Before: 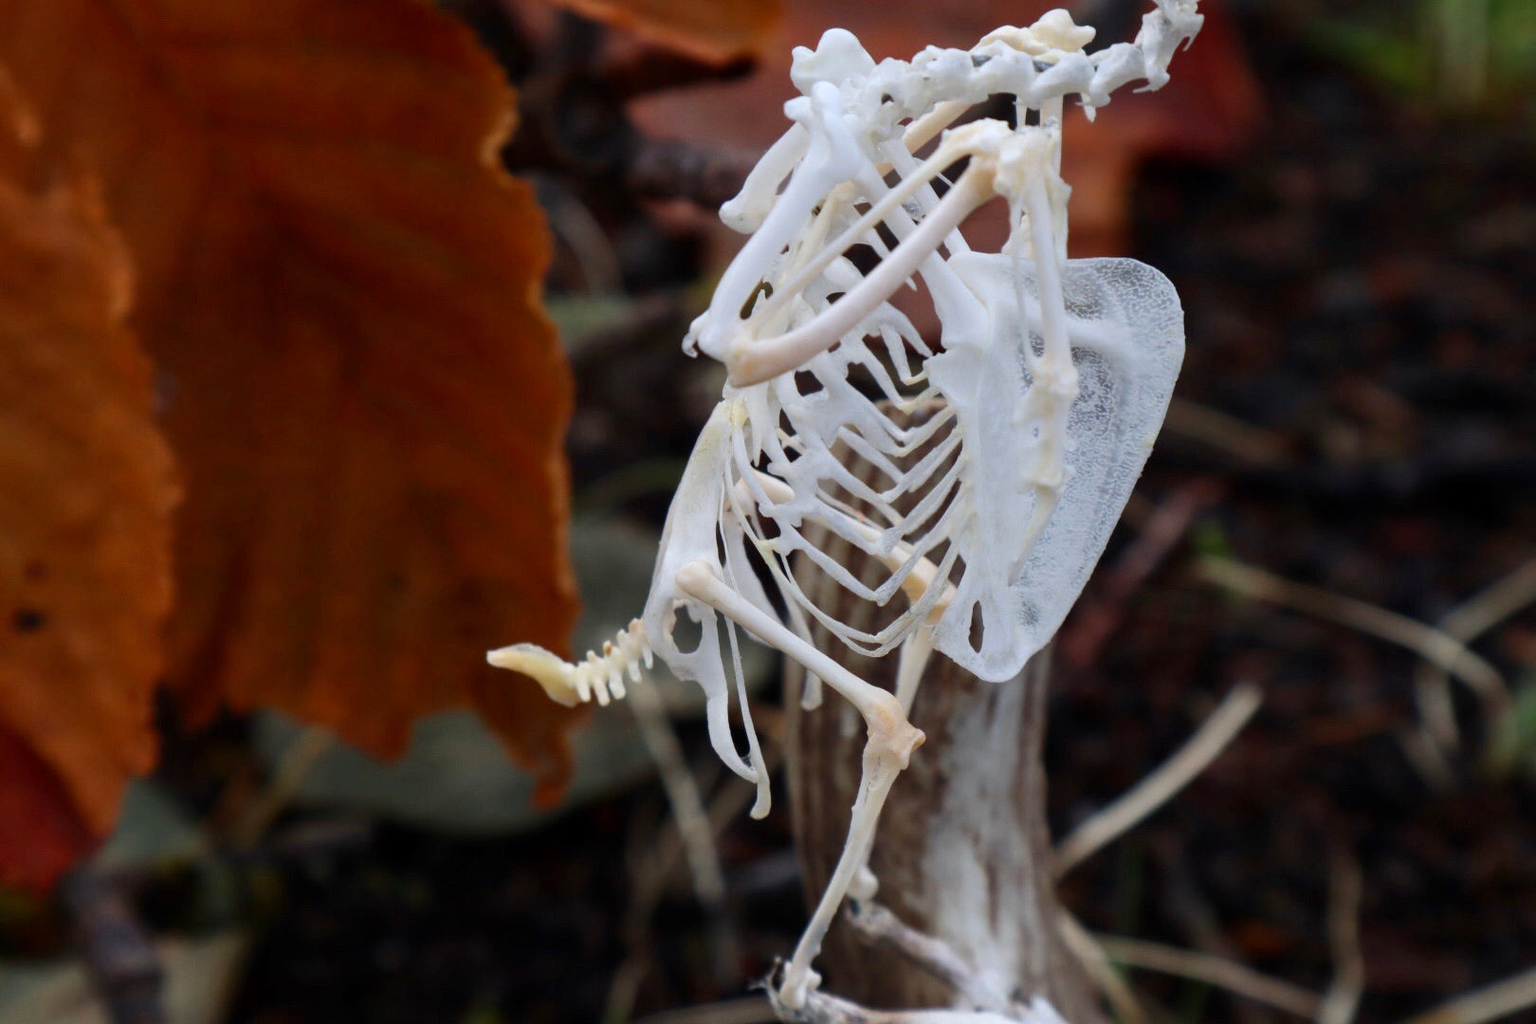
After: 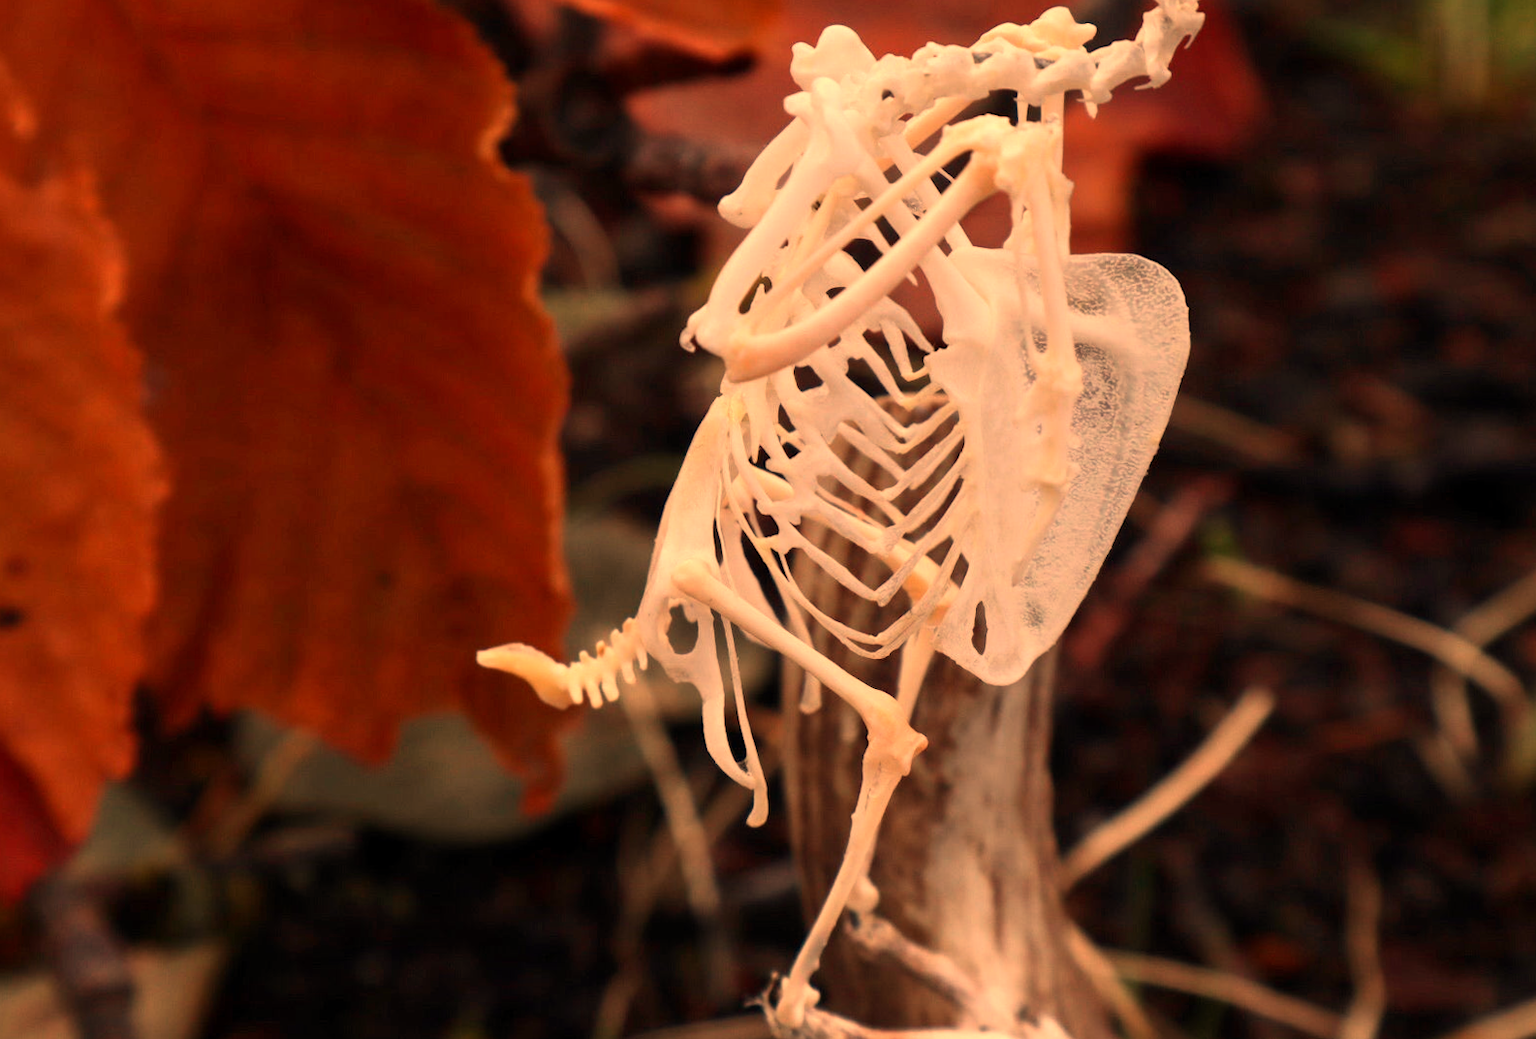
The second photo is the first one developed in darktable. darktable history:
rotate and perspective: rotation 0.226°, lens shift (vertical) -0.042, crop left 0.023, crop right 0.982, crop top 0.006, crop bottom 0.994
white balance: red 1.467, blue 0.684
